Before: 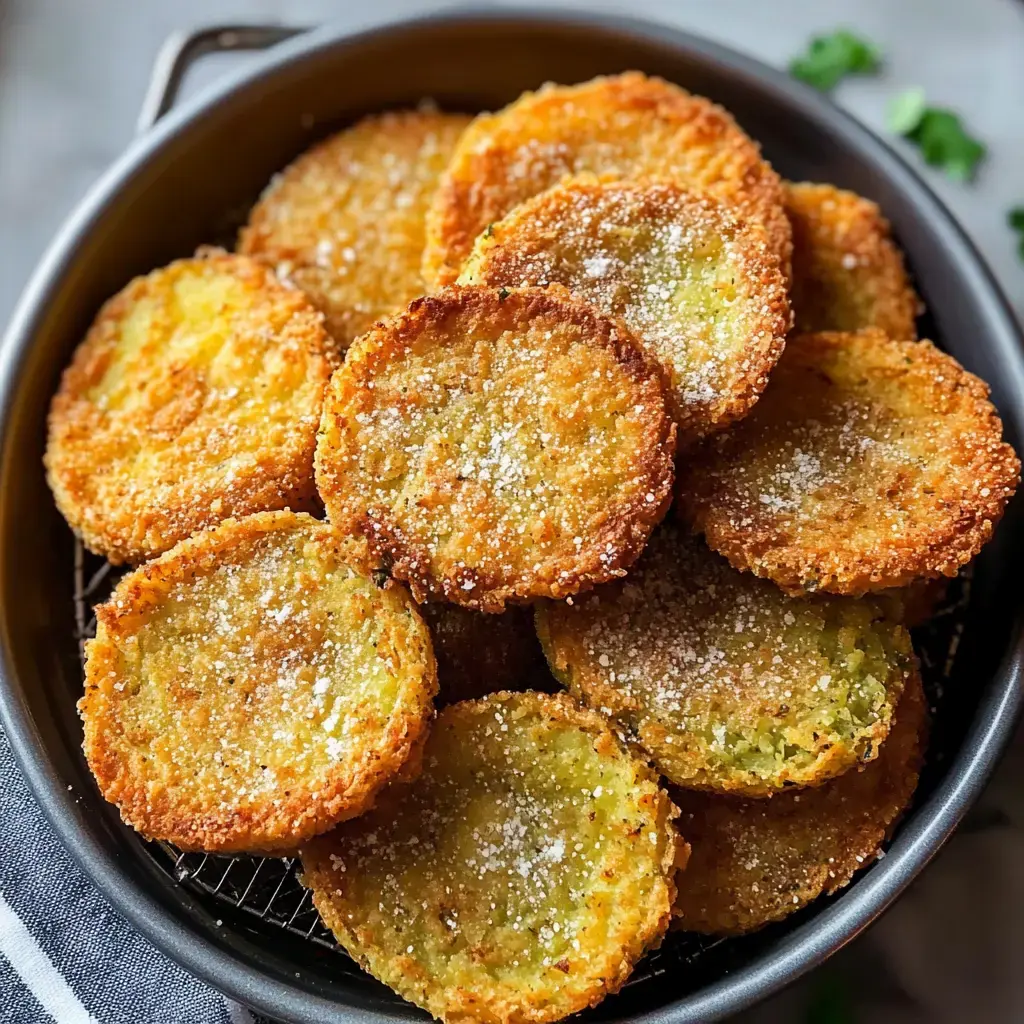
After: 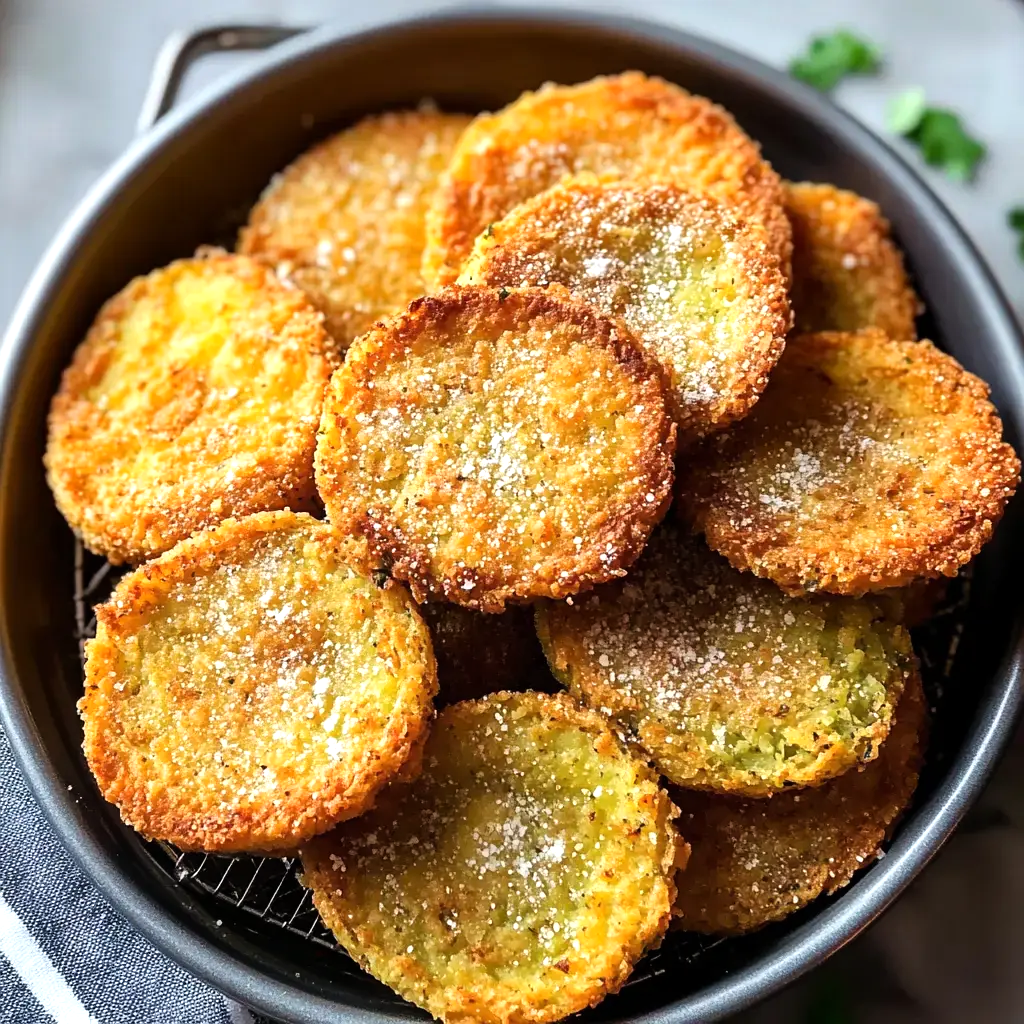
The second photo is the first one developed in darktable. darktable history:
tone equalizer: -8 EV -0.397 EV, -7 EV -0.411 EV, -6 EV -0.341 EV, -5 EV -0.247 EV, -3 EV 0.238 EV, -2 EV 0.317 EV, -1 EV 0.401 EV, +0 EV 0.396 EV
